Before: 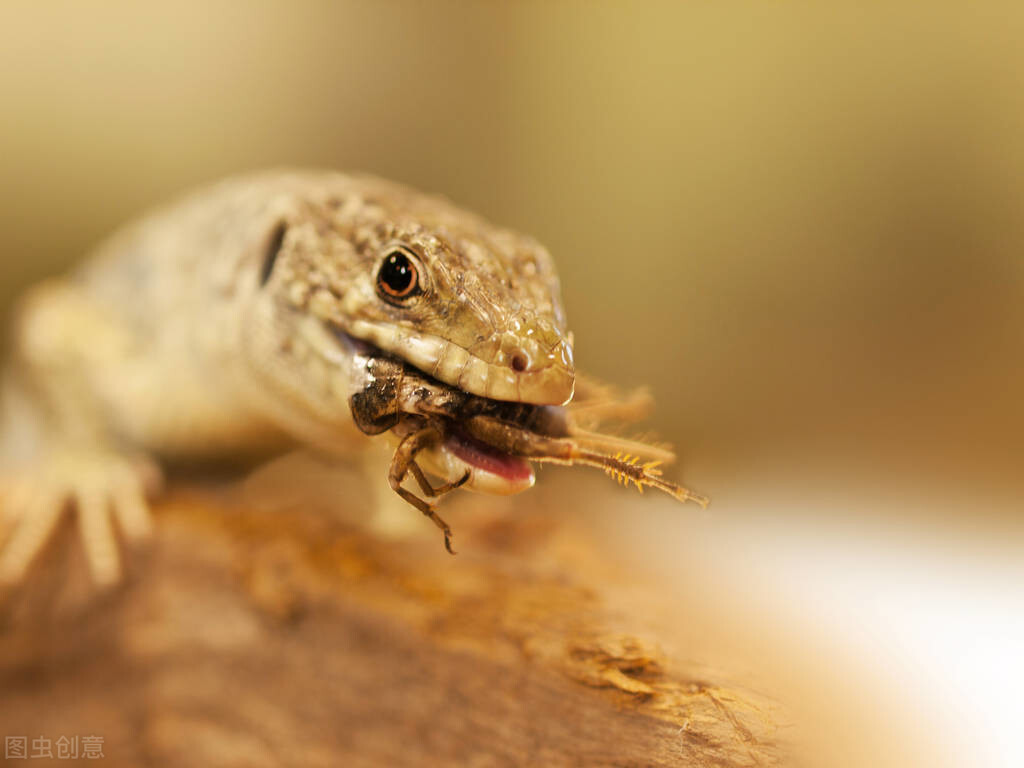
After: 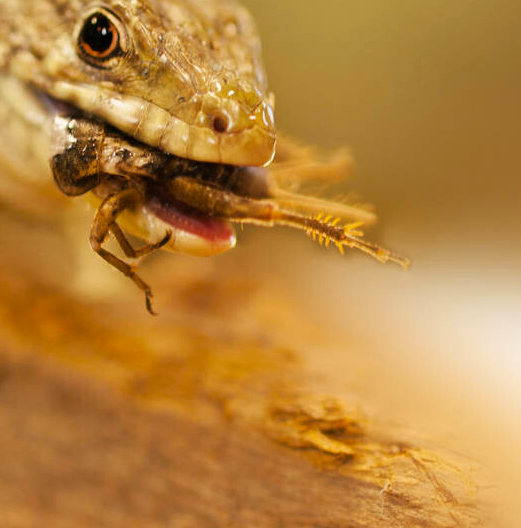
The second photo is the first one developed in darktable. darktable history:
color balance: output saturation 110%
crop and rotate: left 29.237%, top 31.152%, right 19.807%
